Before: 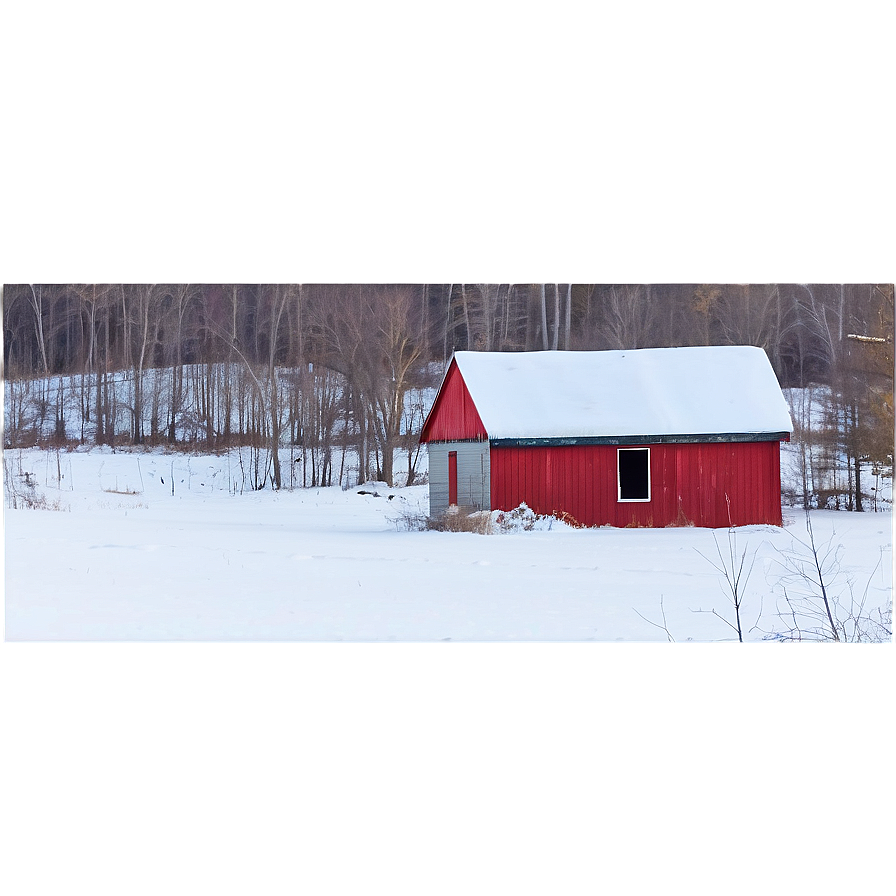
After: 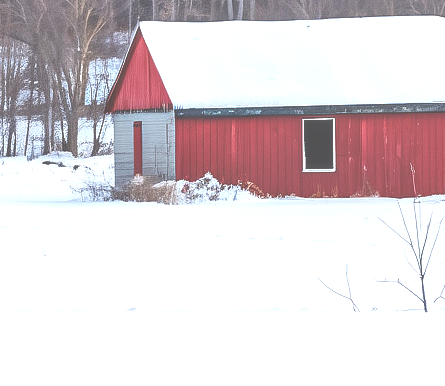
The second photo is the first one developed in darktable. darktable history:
crop: left 35.206%, top 36.892%, right 15.095%, bottom 20.001%
exposure: black level correction -0.072, exposure 0.501 EV, compensate exposure bias true, compensate highlight preservation false
local contrast: highlights 35%, detail 134%
